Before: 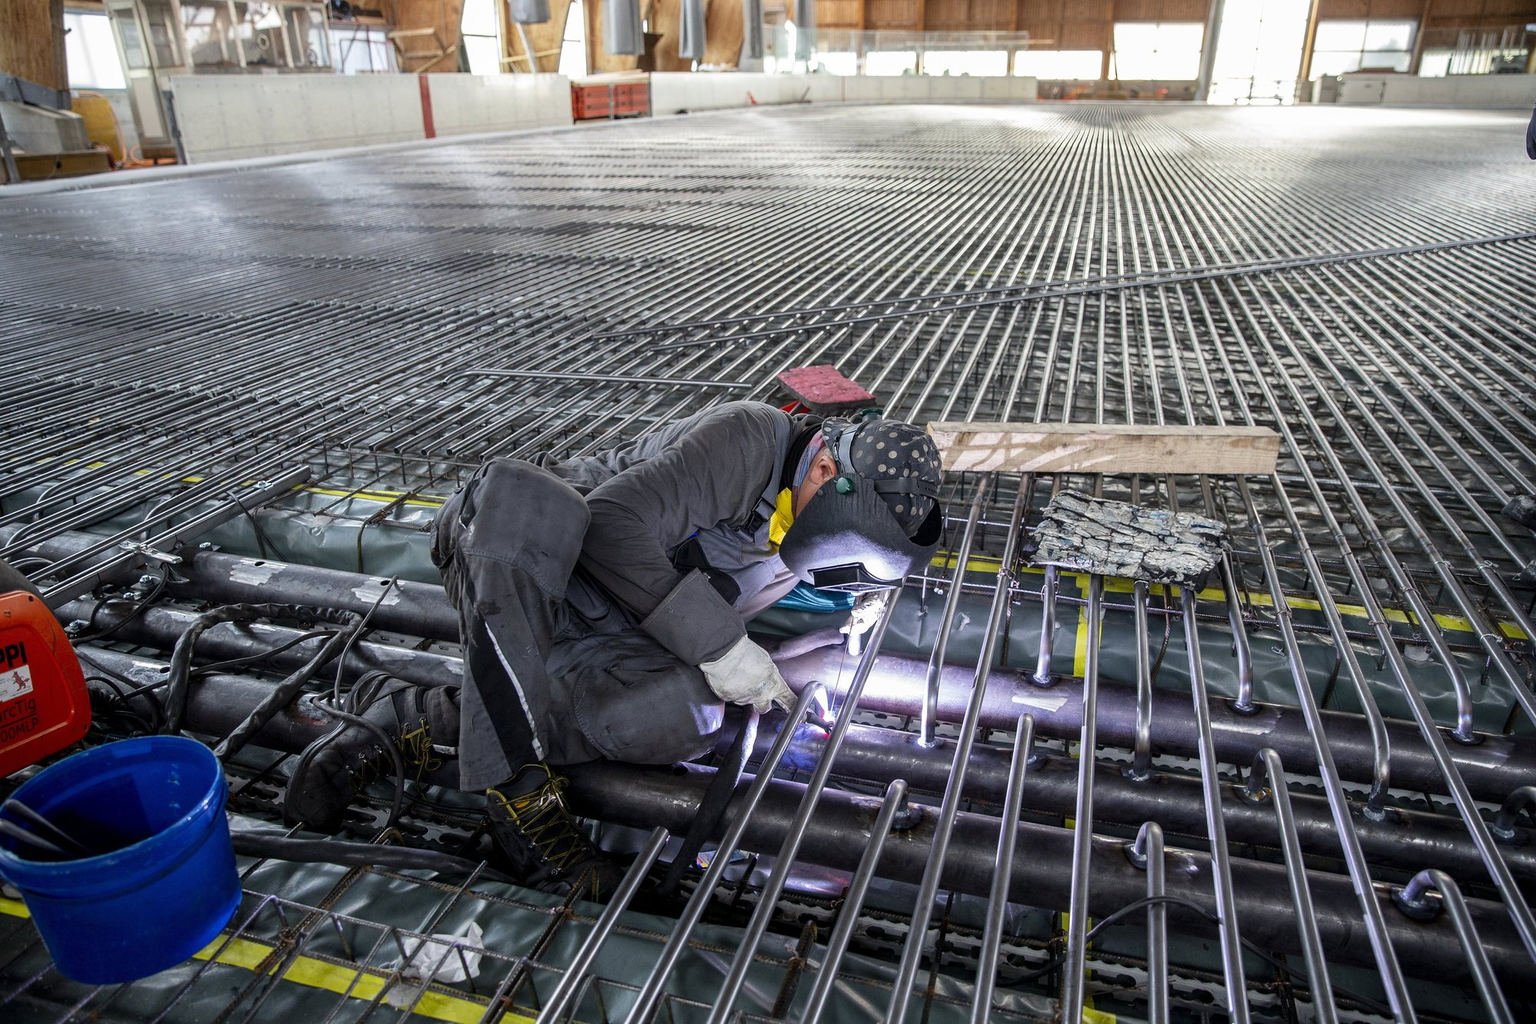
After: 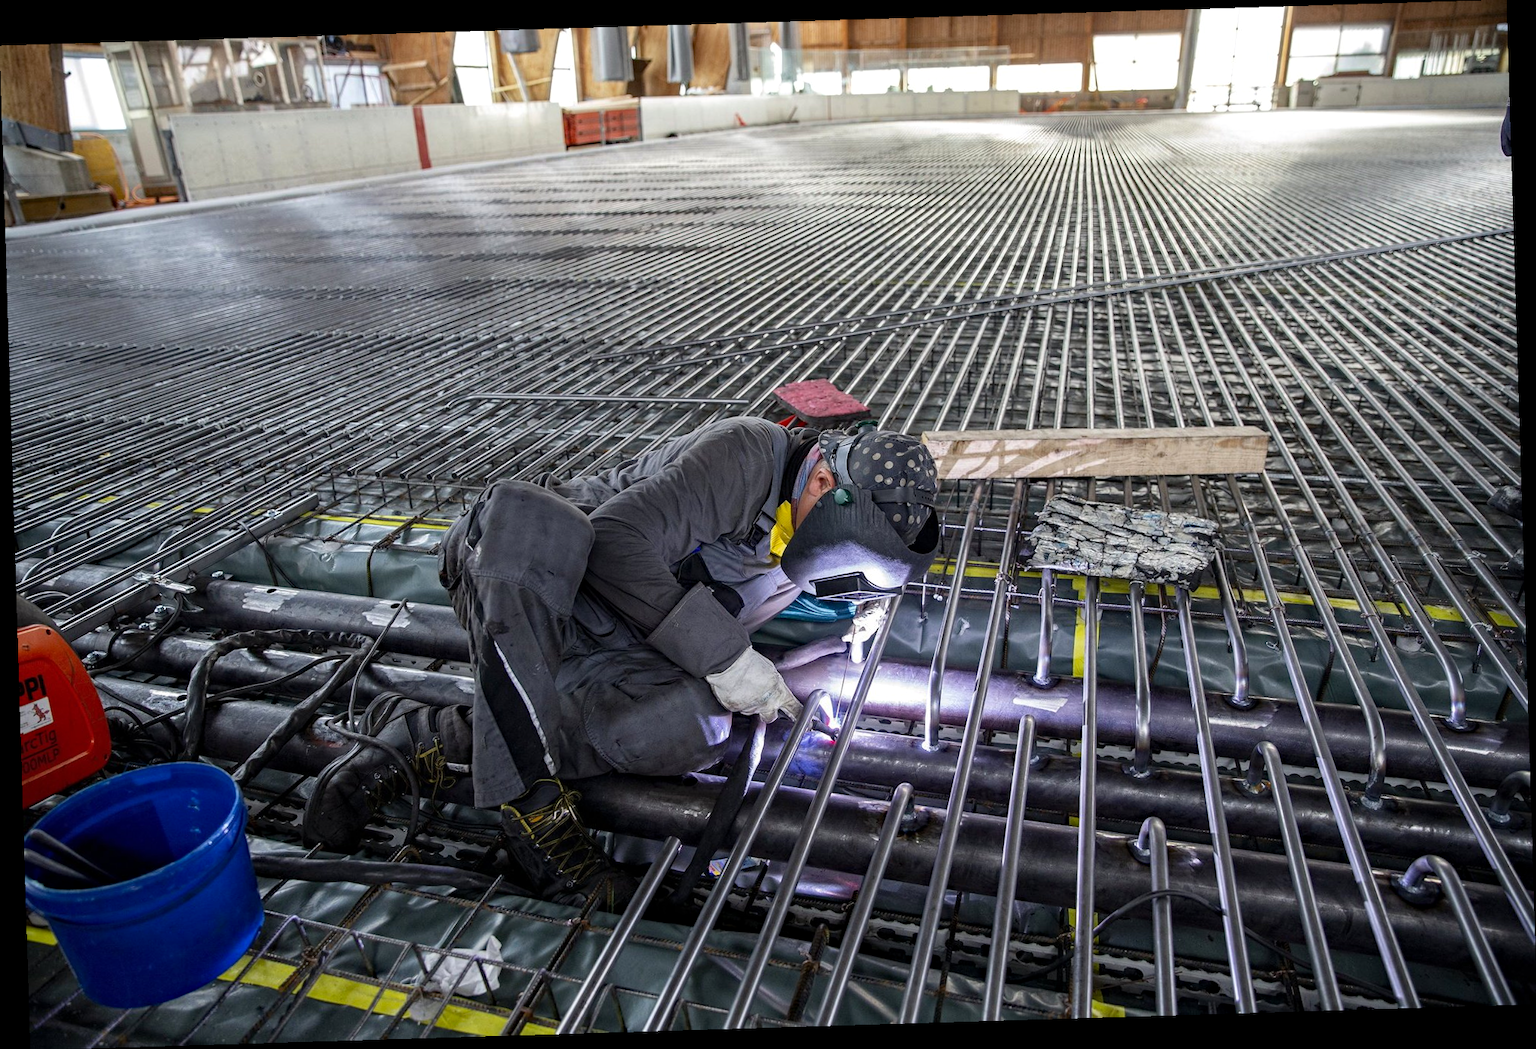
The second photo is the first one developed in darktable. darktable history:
rotate and perspective: rotation -1.75°, automatic cropping off
haze removal: compatibility mode true, adaptive false
